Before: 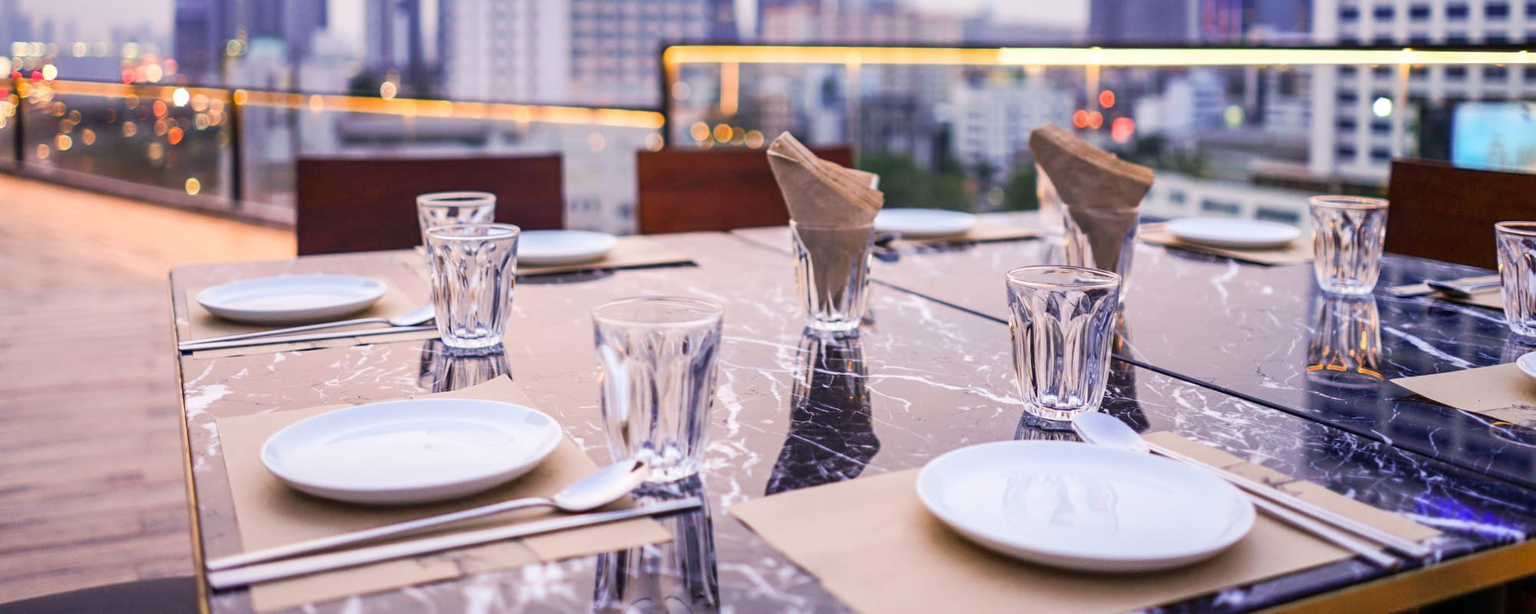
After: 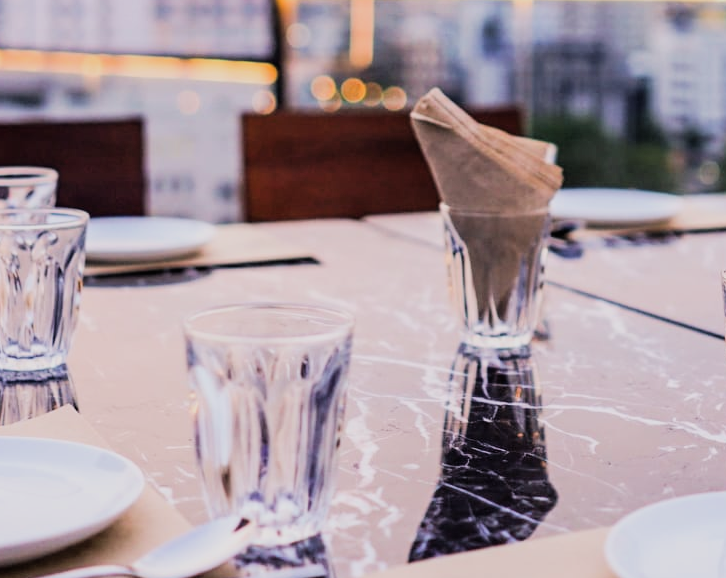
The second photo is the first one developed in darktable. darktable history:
crop and rotate: left 29.432%, top 10.408%, right 34.237%, bottom 17.246%
filmic rgb: black relative exposure -7.49 EV, white relative exposure 5 EV, hardness 3.33, contrast 1.299
